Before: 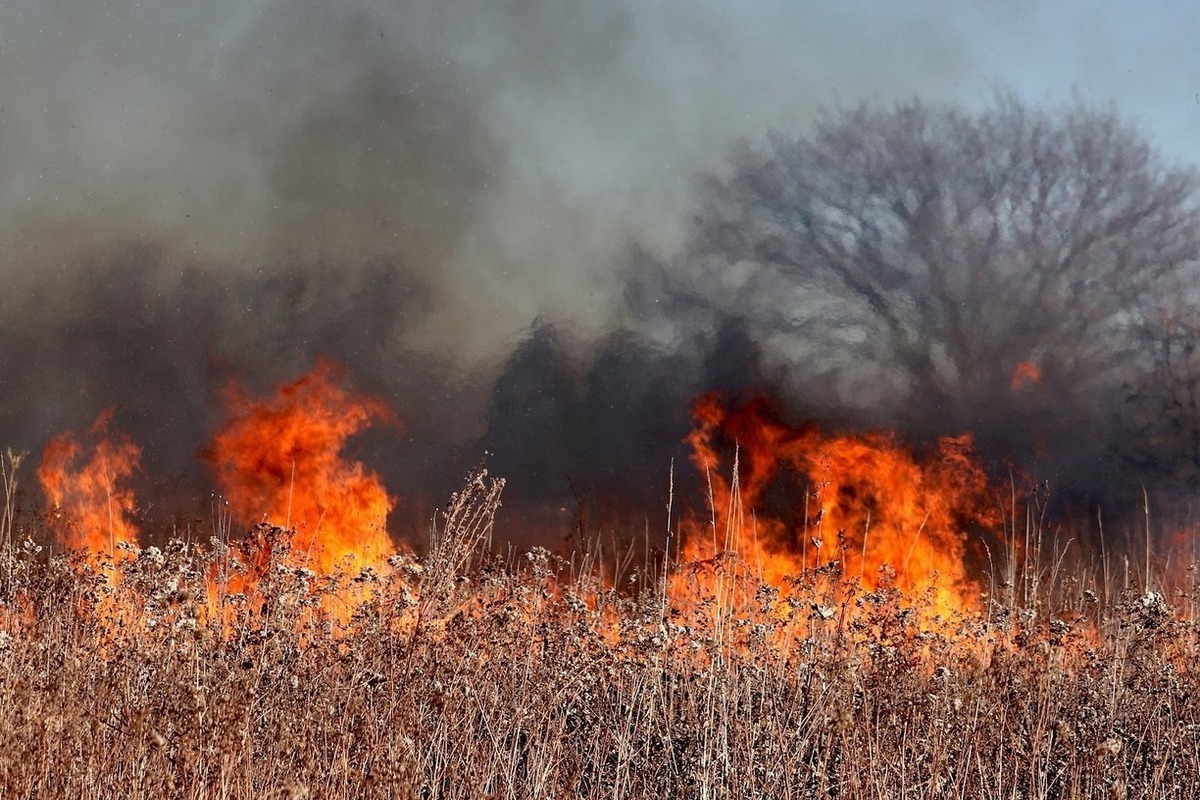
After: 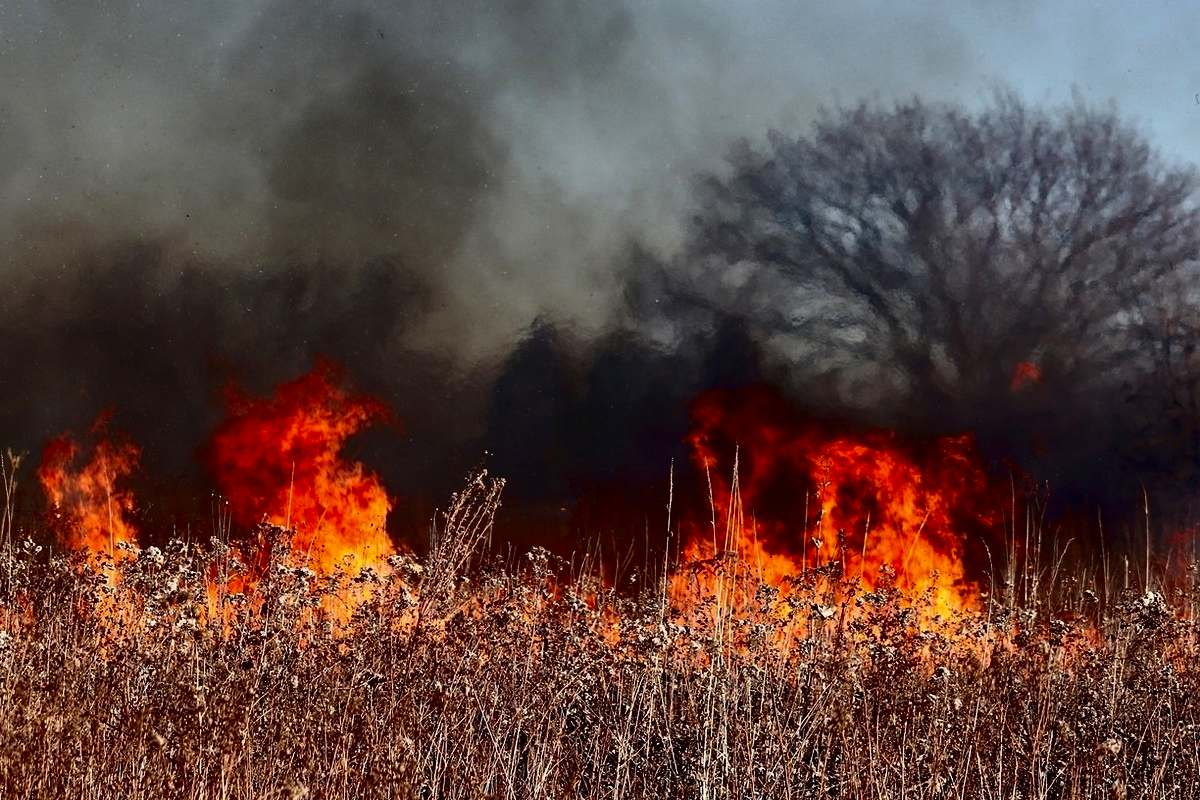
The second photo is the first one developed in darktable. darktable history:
contrast brightness saturation: contrast 0.239, brightness -0.23, saturation 0.139
